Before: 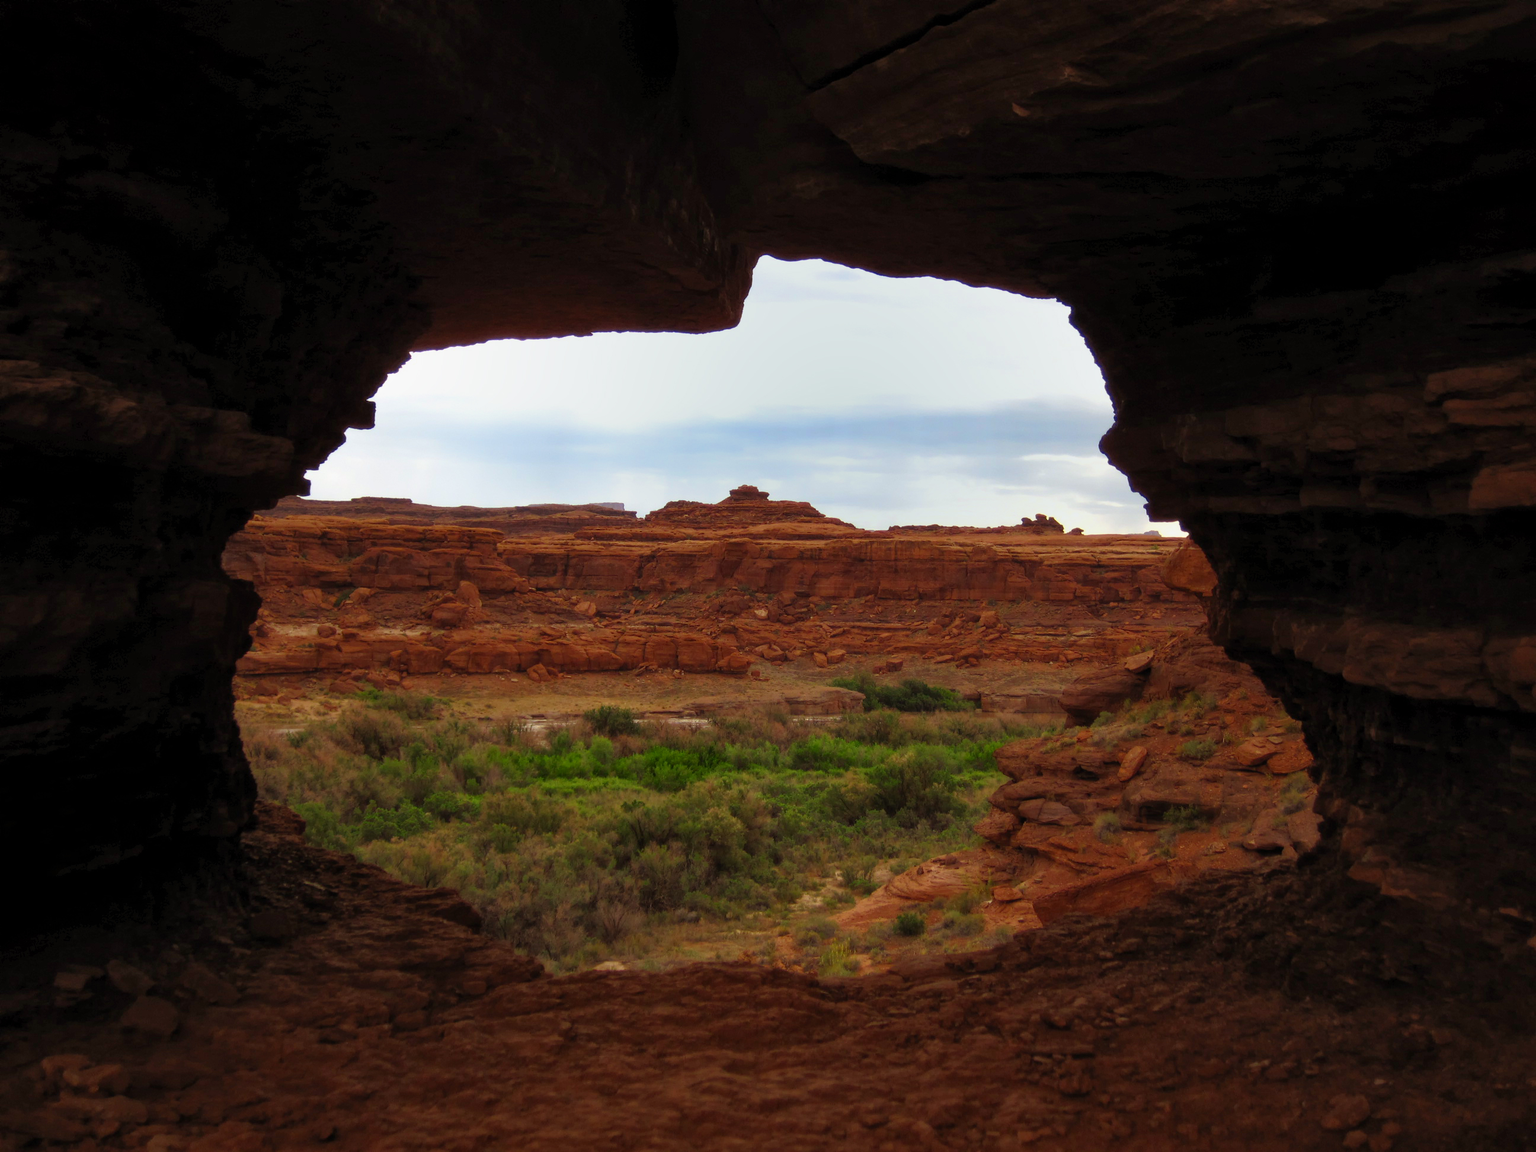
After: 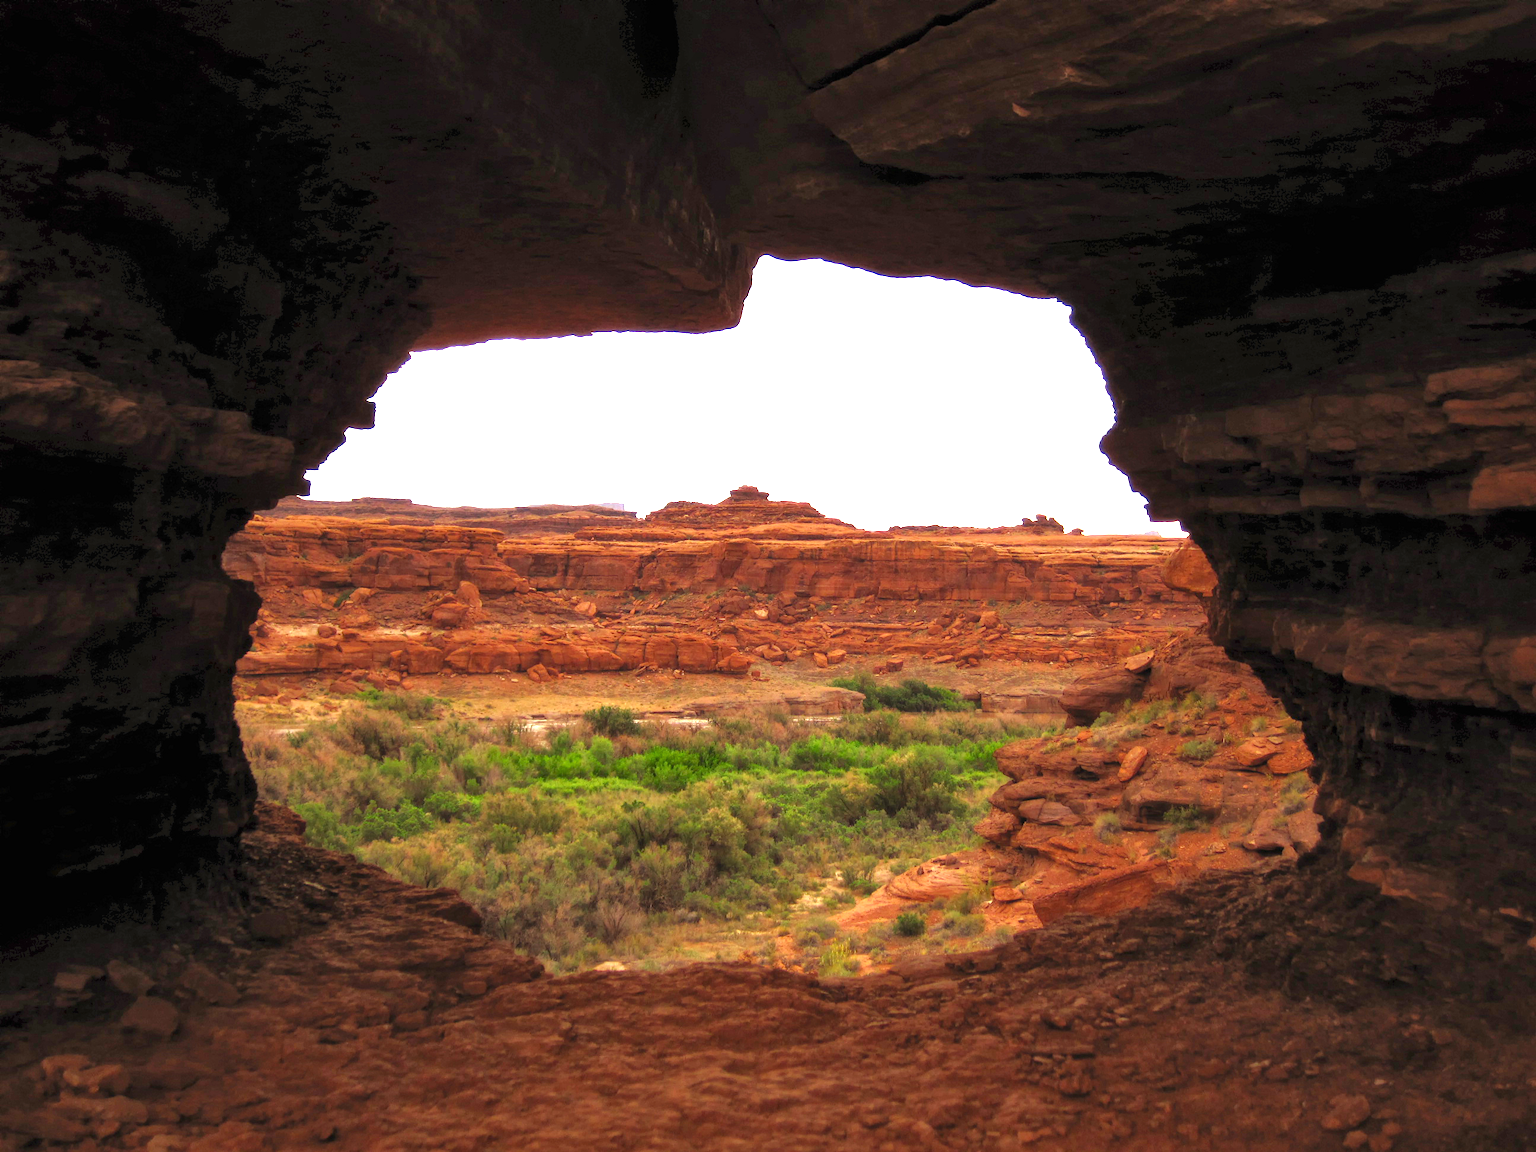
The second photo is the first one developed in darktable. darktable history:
exposure: black level correction 0, exposure 1.682 EV, compensate exposure bias true, compensate highlight preservation false
